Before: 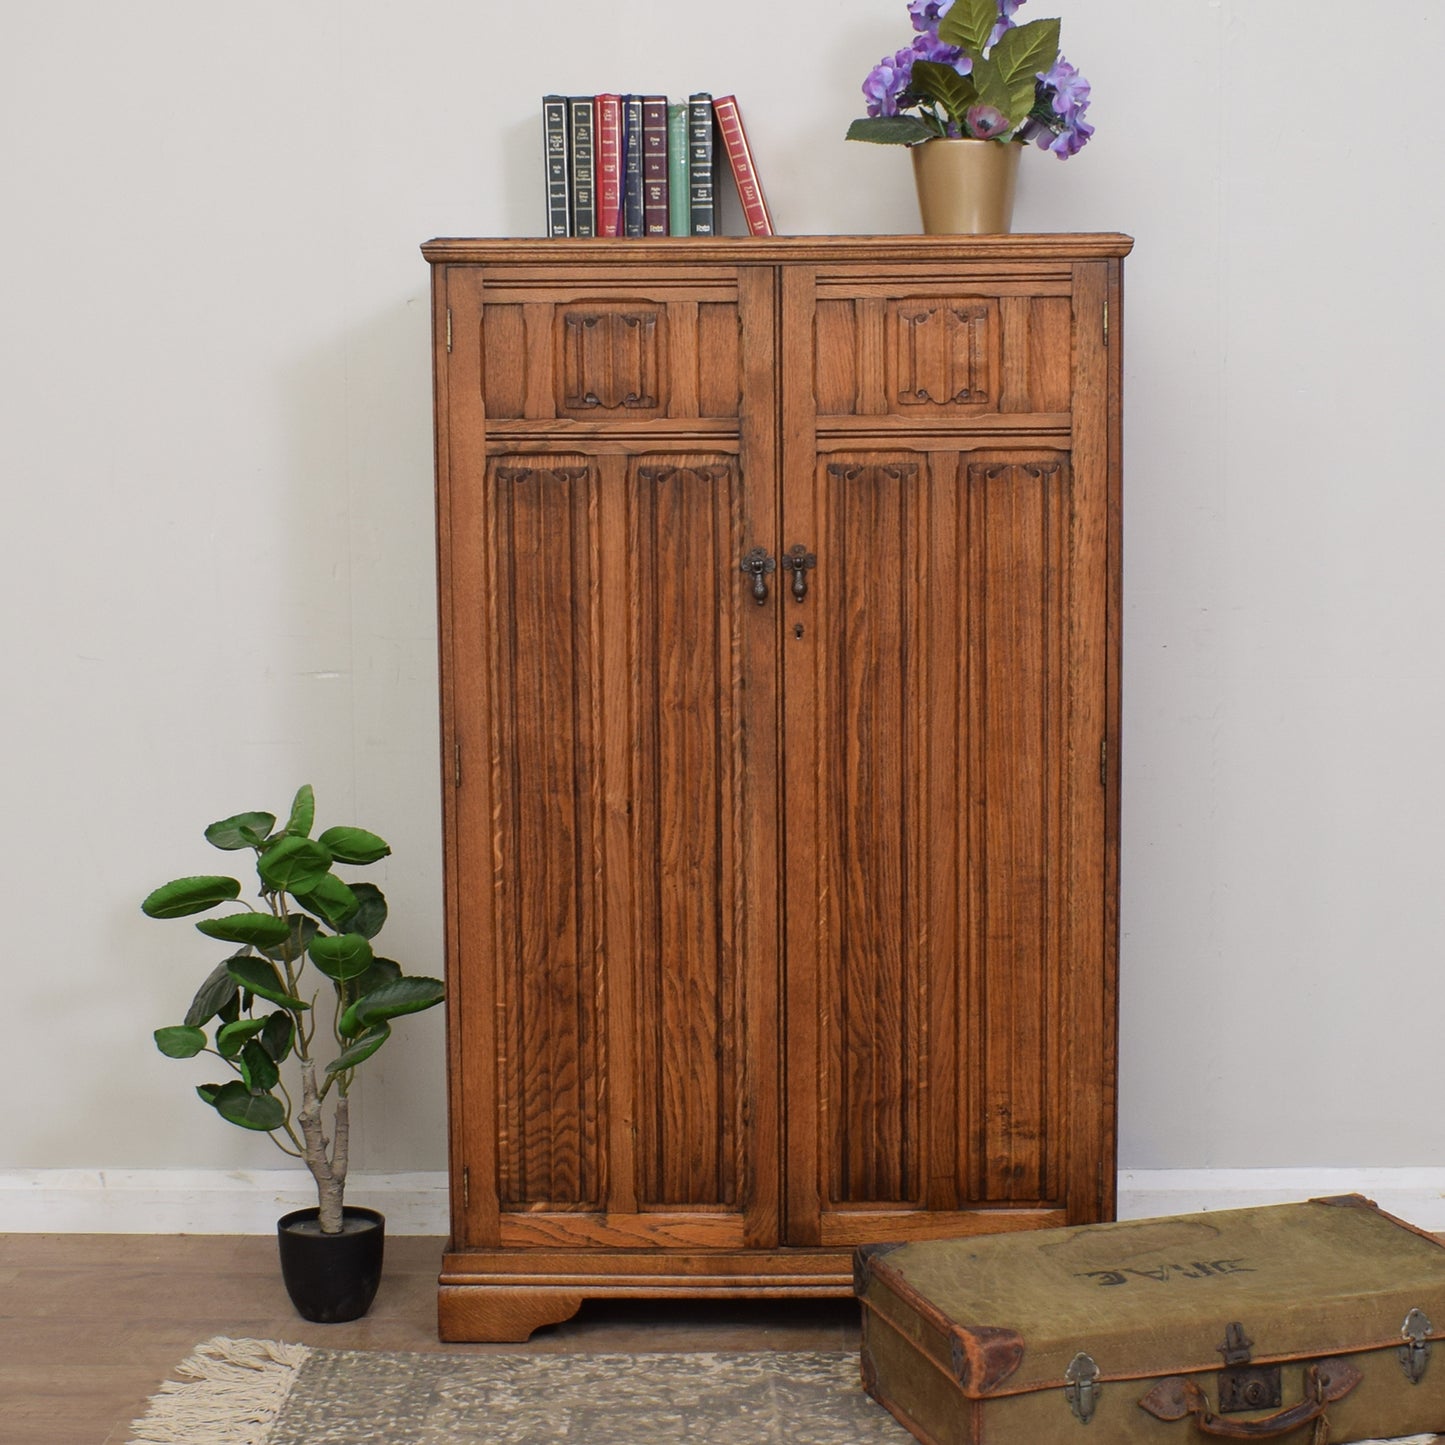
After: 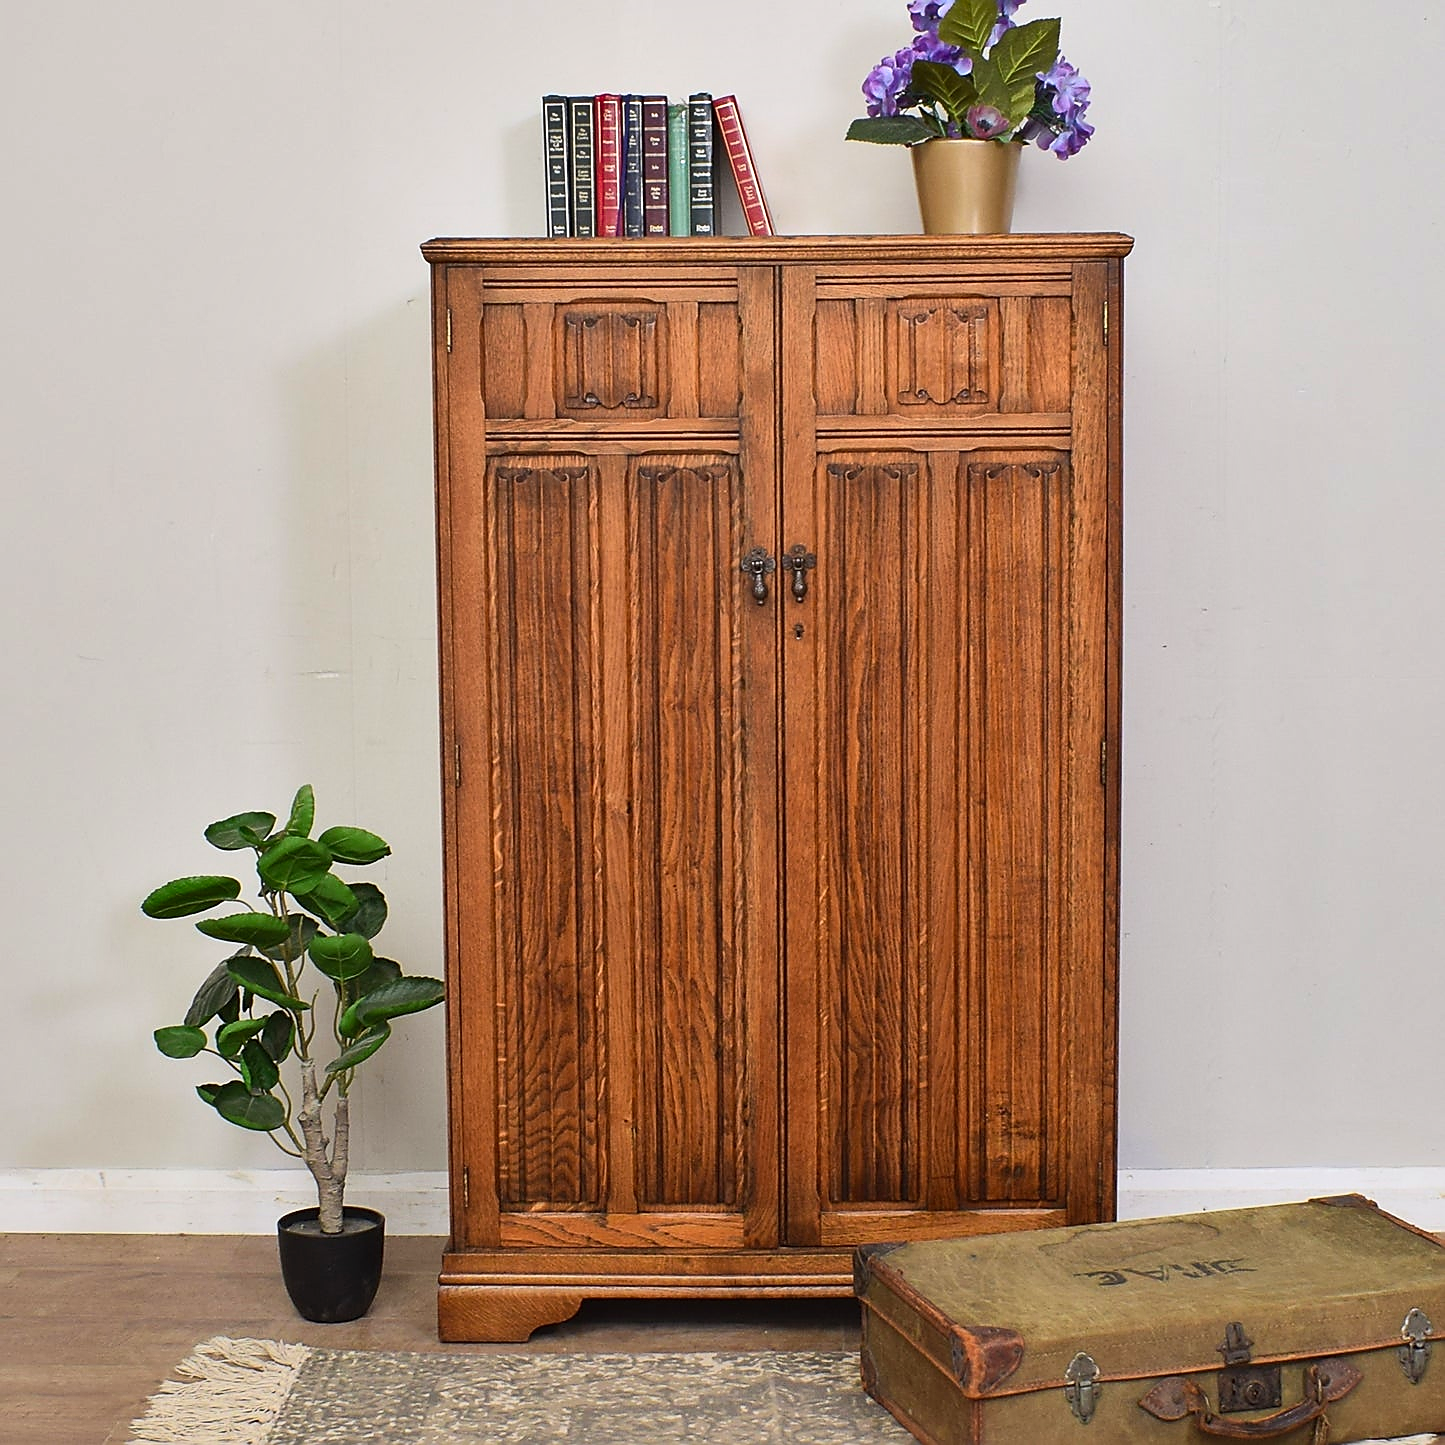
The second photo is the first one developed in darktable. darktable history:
contrast brightness saturation: contrast 0.201, brightness 0.158, saturation 0.22
shadows and highlights: radius 109.15, shadows 23.23, highlights -58.01, low approximation 0.01, soften with gaussian
sharpen: radius 1.391, amount 1.262, threshold 0.604
